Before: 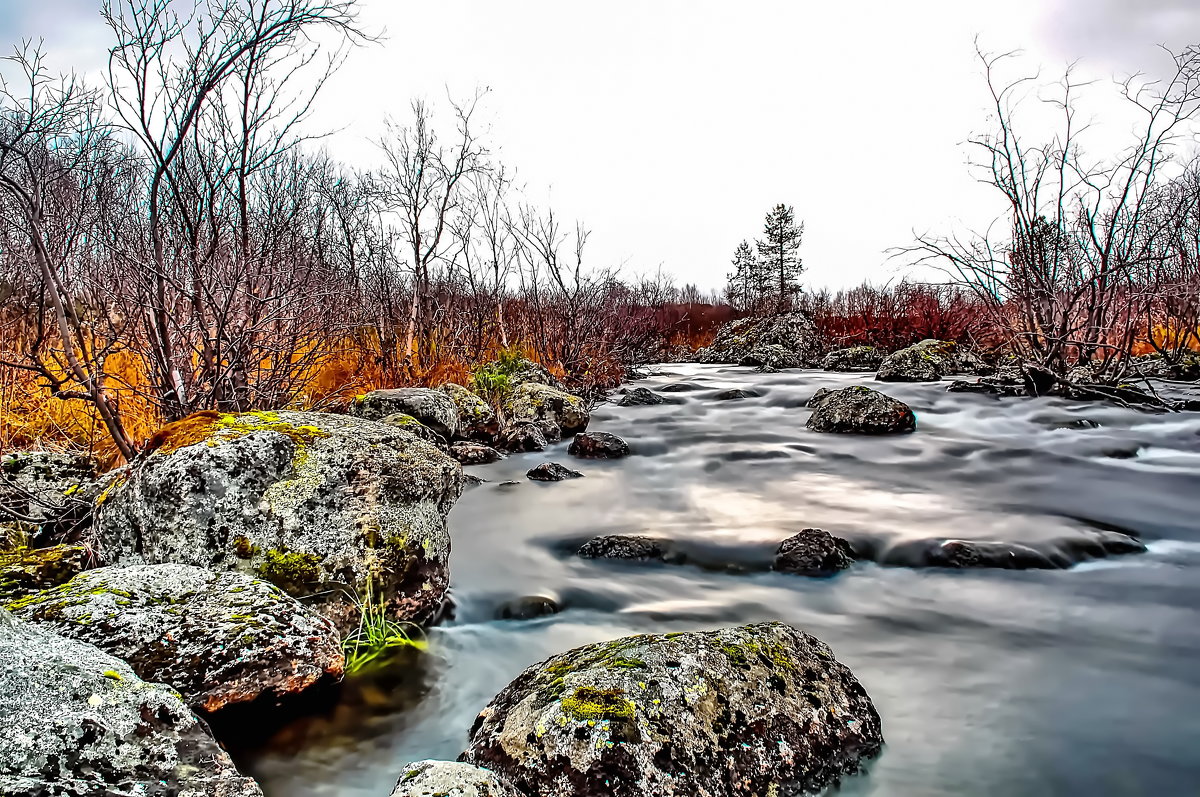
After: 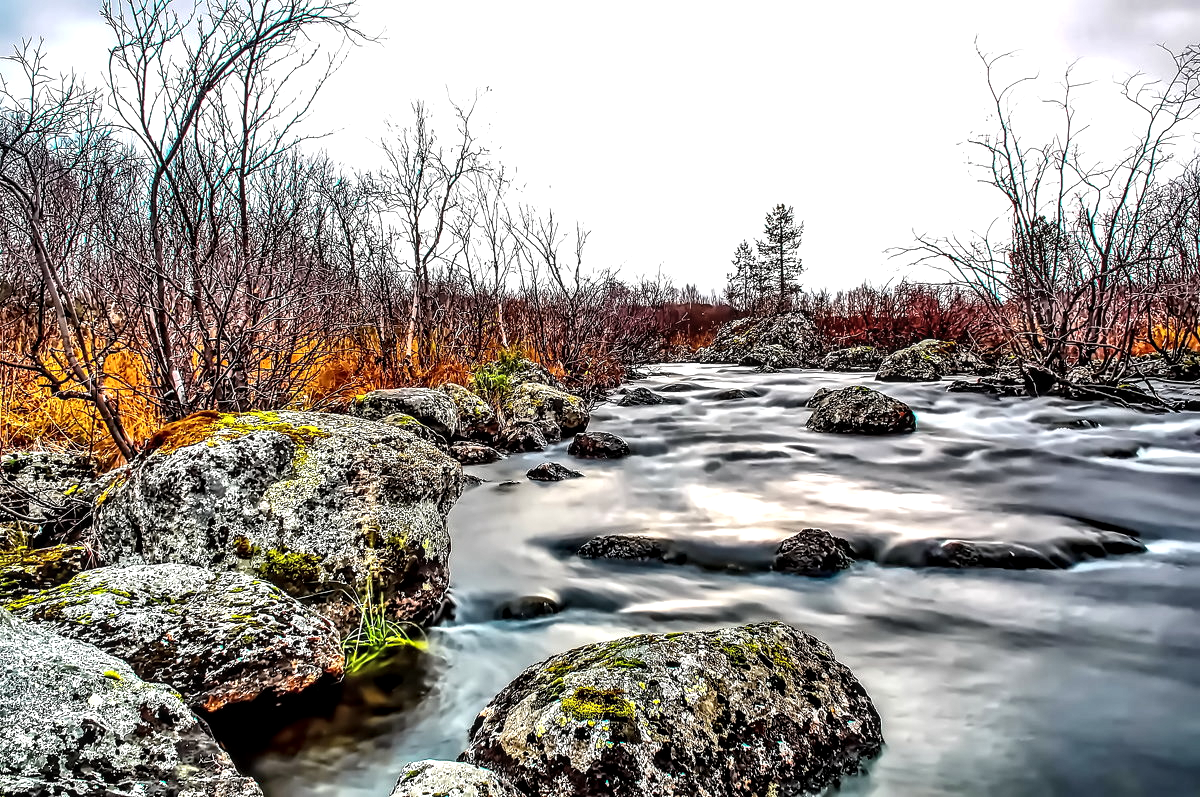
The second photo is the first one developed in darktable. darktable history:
tone equalizer: -8 EV -0.403 EV, -7 EV -0.427 EV, -6 EV -0.354 EV, -5 EV -0.23 EV, -3 EV 0.217 EV, -2 EV 0.361 EV, -1 EV 0.372 EV, +0 EV 0.43 EV, edges refinement/feathering 500, mask exposure compensation -1.57 EV, preserve details no
local contrast: detail 144%
